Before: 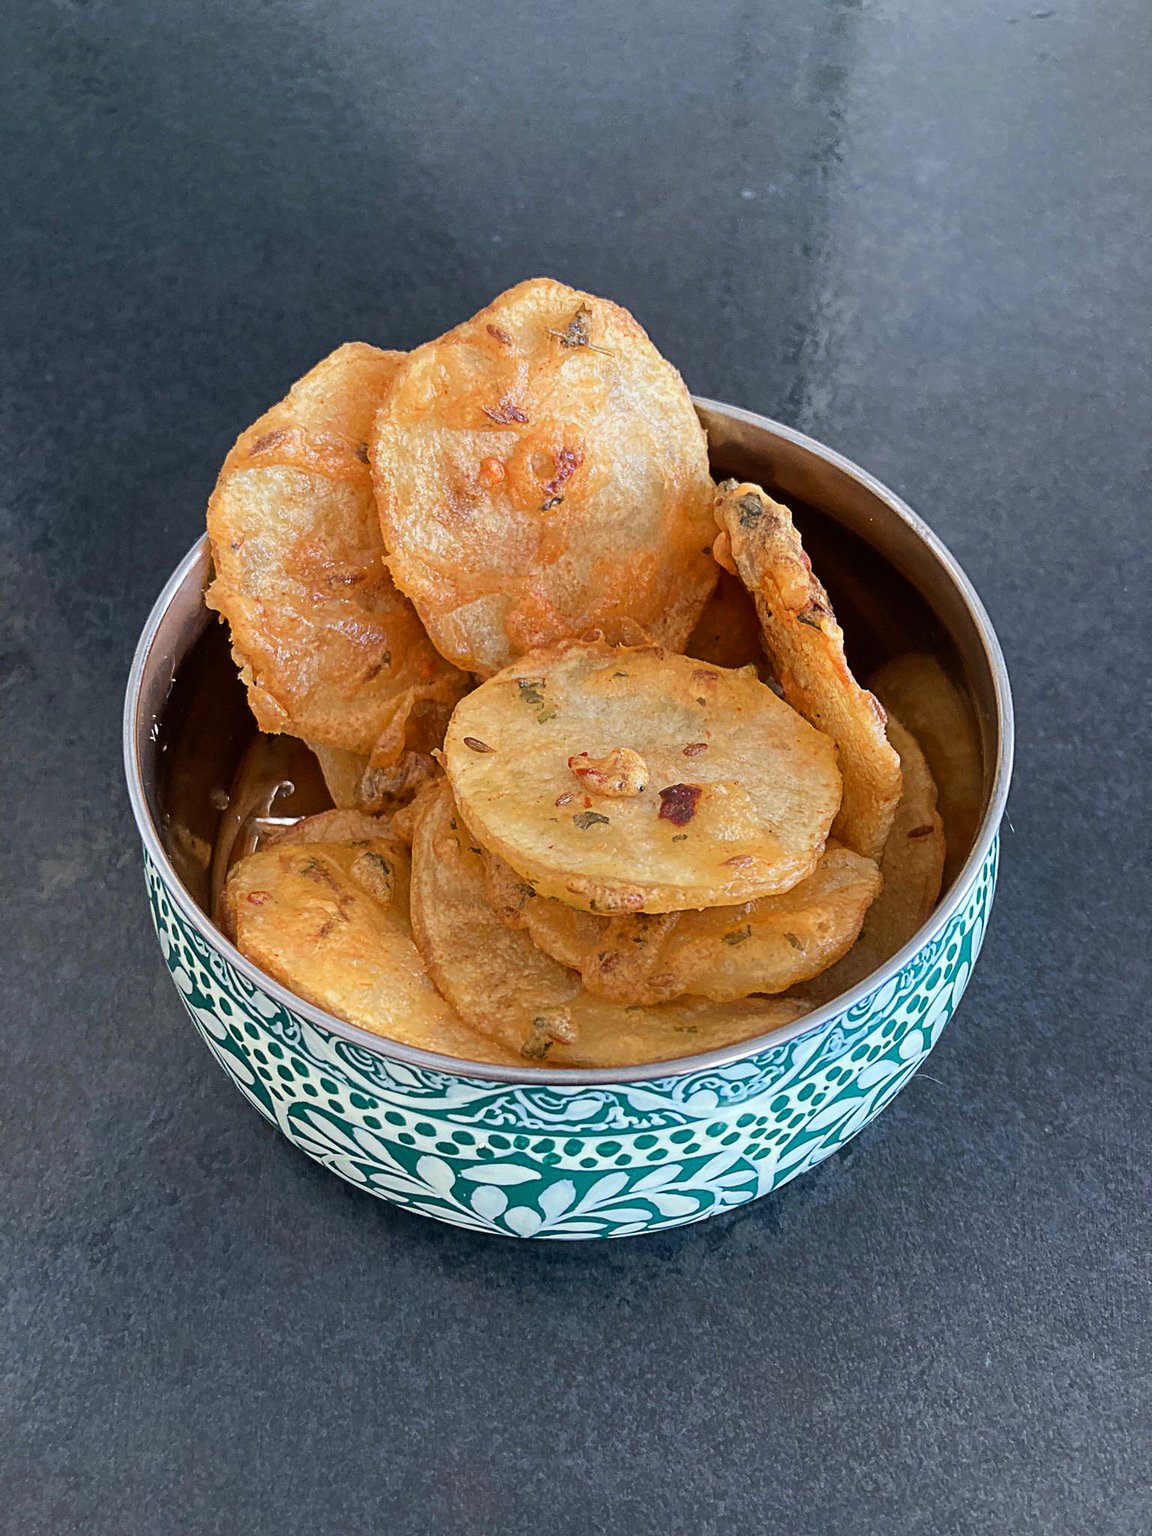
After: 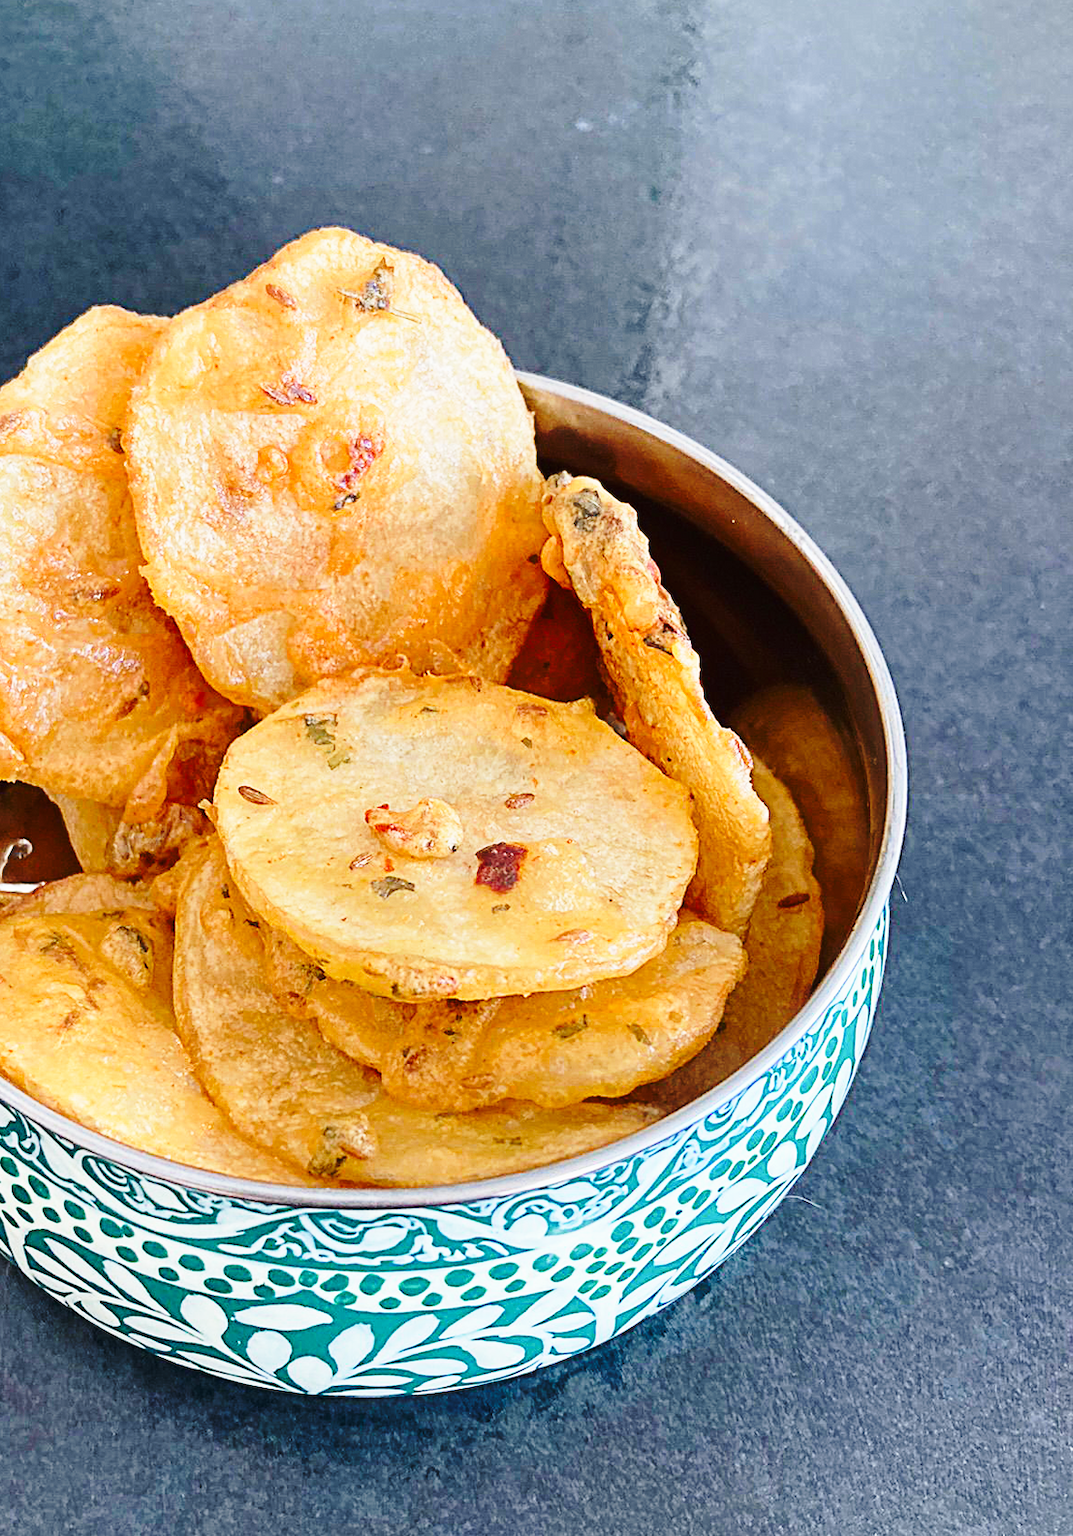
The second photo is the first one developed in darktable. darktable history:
contrast brightness saturation: contrast -0.018, brightness -0.006, saturation 0.043
crop: left 23.292%, top 5.92%, bottom 11.776%
base curve: curves: ch0 [(0, 0) (0.032, 0.037) (0.105, 0.228) (0.435, 0.76) (0.856, 0.983) (1, 1)], preserve colors none
